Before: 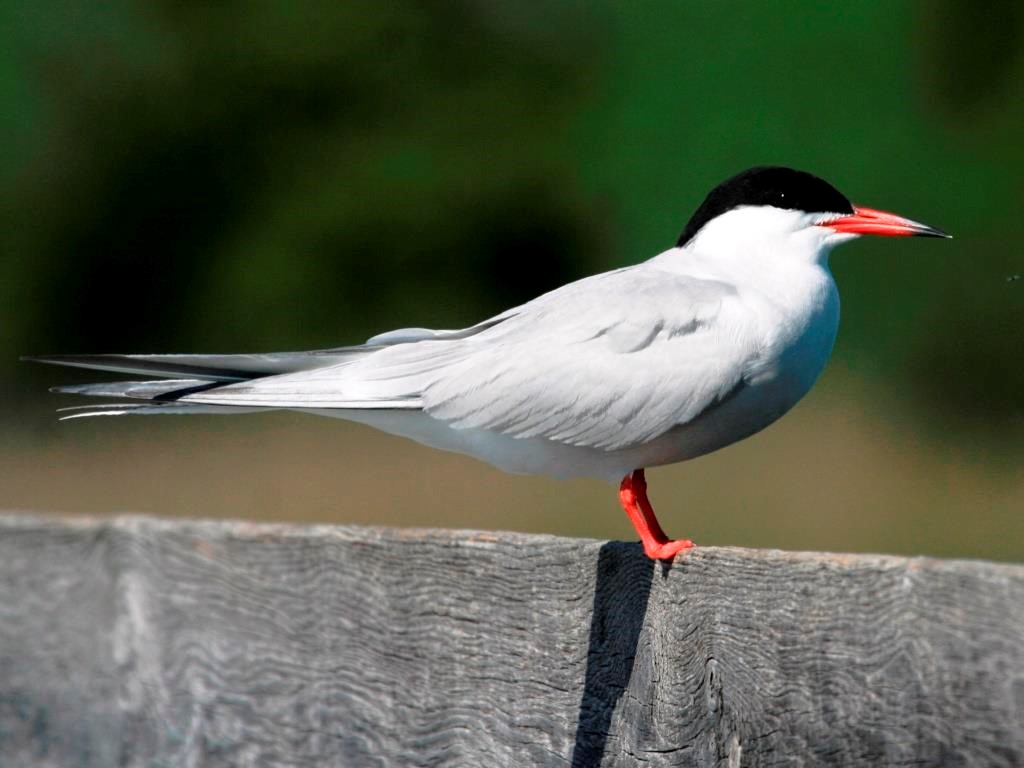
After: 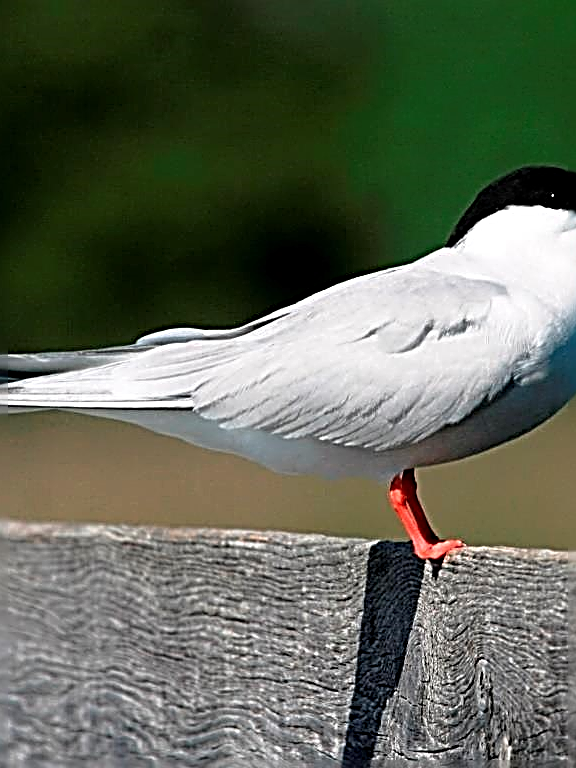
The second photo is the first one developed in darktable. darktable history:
crop and rotate: left 22.516%, right 21.234%
sharpen: radius 3.158, amount 1.731
